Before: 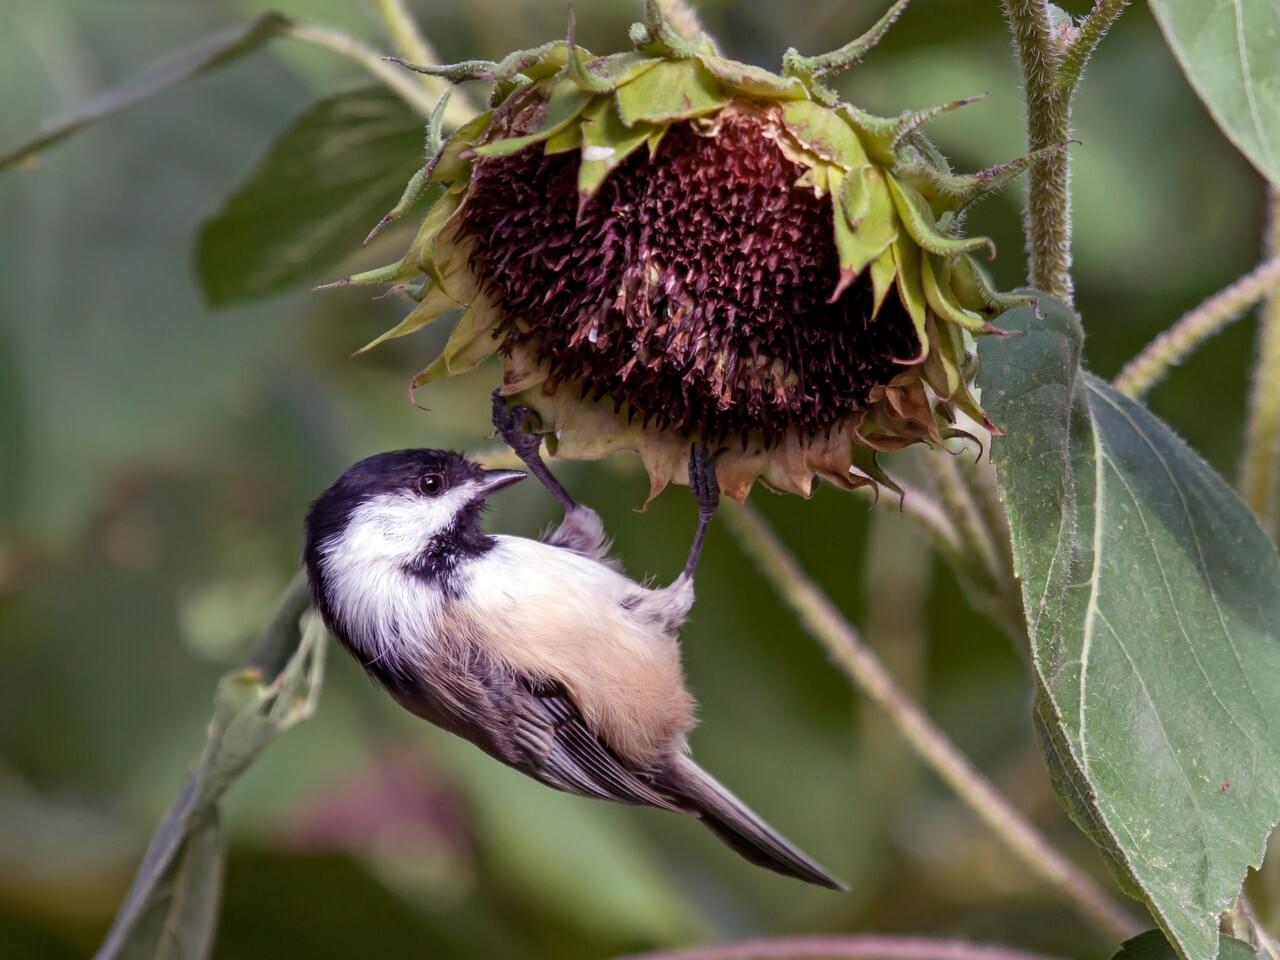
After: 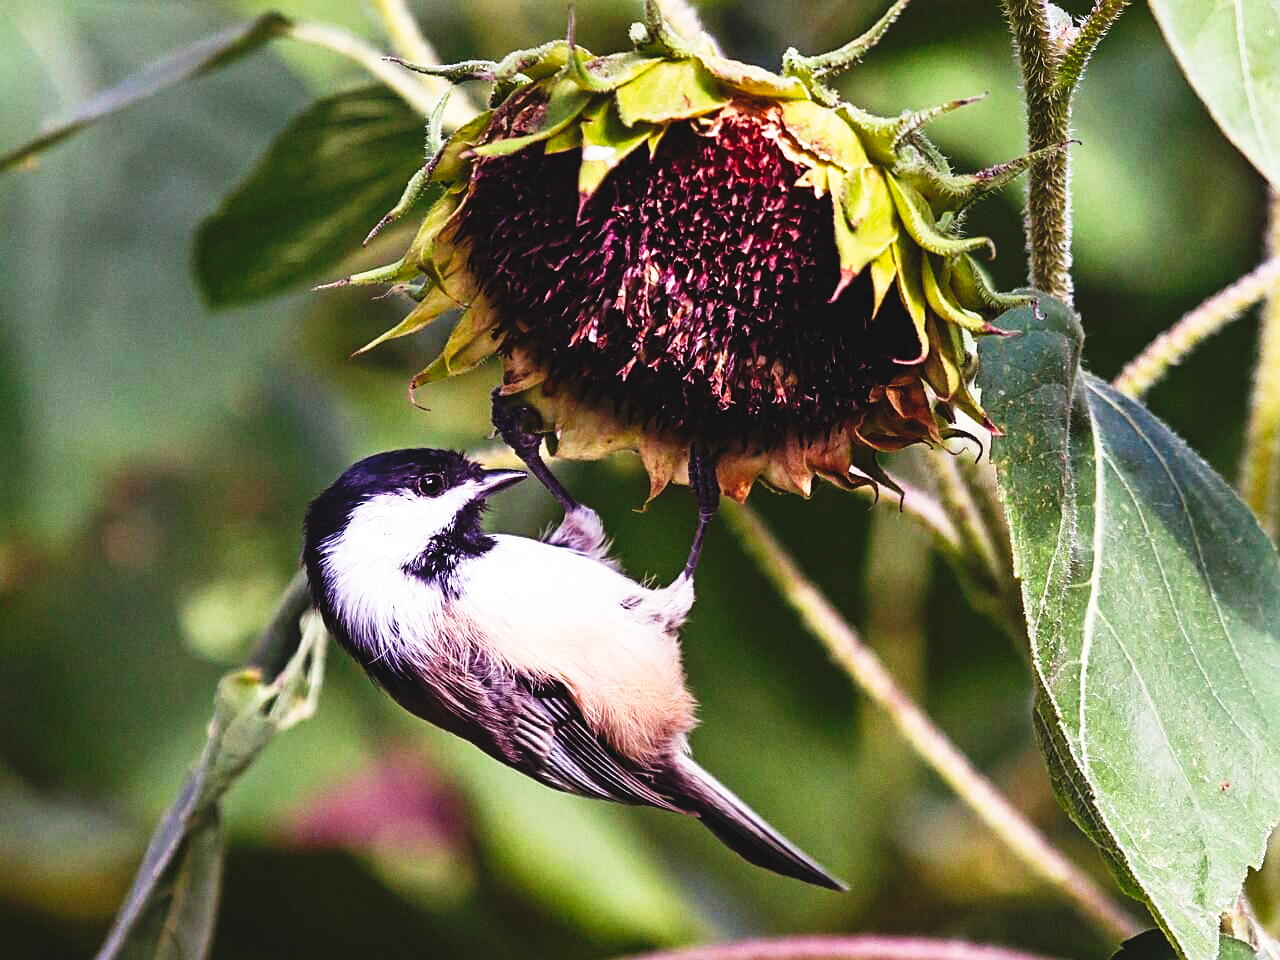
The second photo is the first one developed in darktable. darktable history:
sharpen: on, module defaults
grain: coarseness 0.47 ISO
tone curve: curves: ch0 [(0, 0) (0.003, 0.01) (0.011, 0.012) (0.025, 0.012) (0.044, 0.017) (0.069, 0.021) (0.1, 0.025) (0.136, 0.03) (0.177, 0.037) (0.224, 0.052) (0.277, 0.092) (0.335, 0.16) (0.399, 0.3) (0.468, 0.463) (0.543, 0.639) (0.623, 0.796) (0.709, 0.904) (0.801, 0.962) (0.898, 0.988) (1, 1)], preserve colors none
exposure: black level correction -0.041, exposure 0.064 EV, compensate highlight preservation false
